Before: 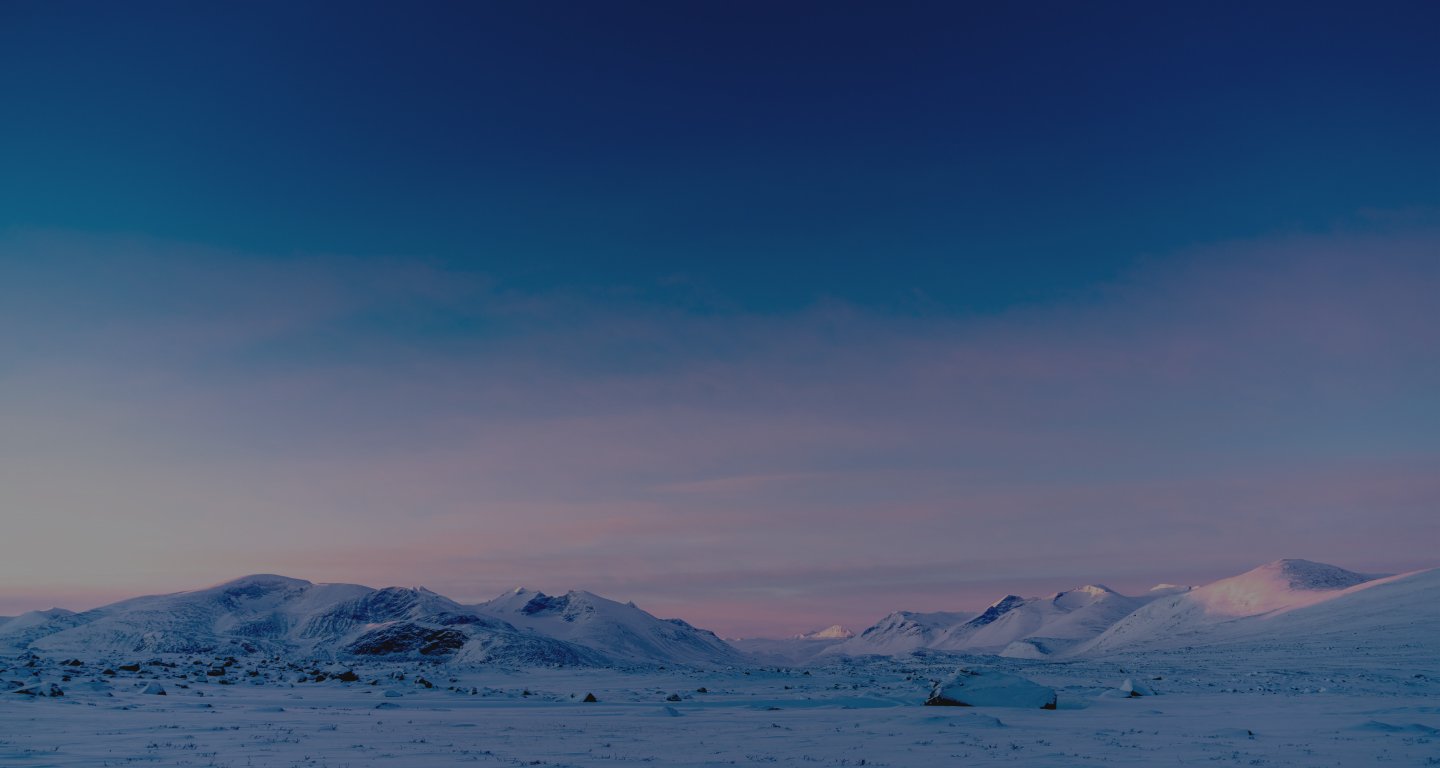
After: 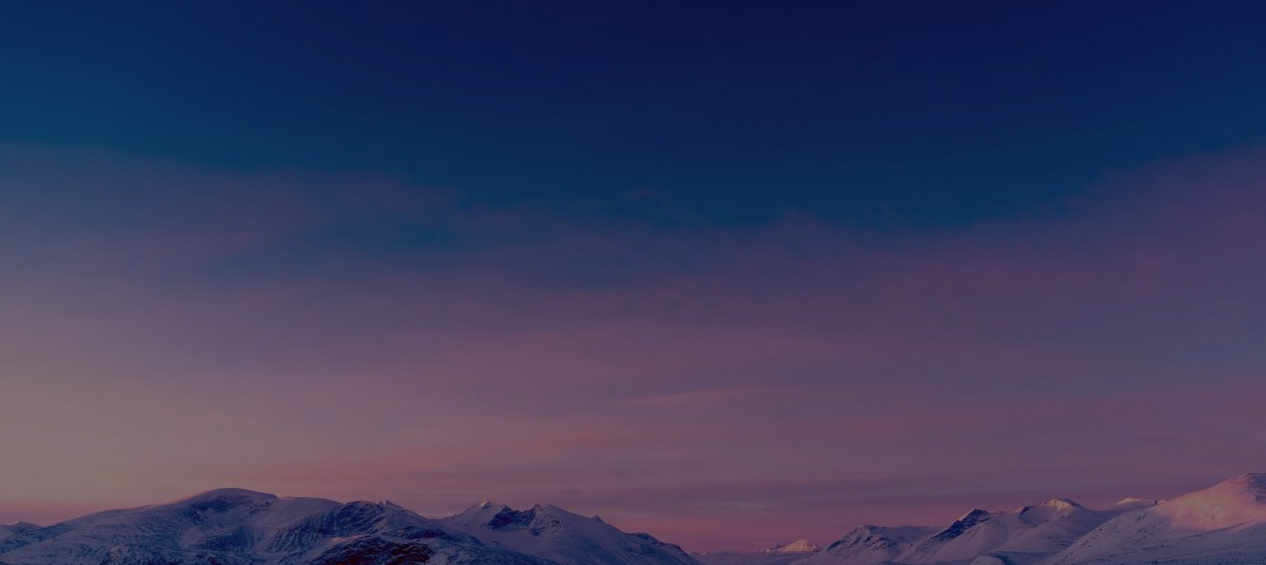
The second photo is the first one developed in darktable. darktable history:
rgb levels: mode RGB, independent channels, levels [[0, 0.474, 1], [0, 0.5, 1], [0, 0.5, 1]]
contrast brightness saturation: brightness -0.2, saturation 0.08
crop and rotate: left 2.425%, top 11.305%, right 9.6%, bottom 15.08%
